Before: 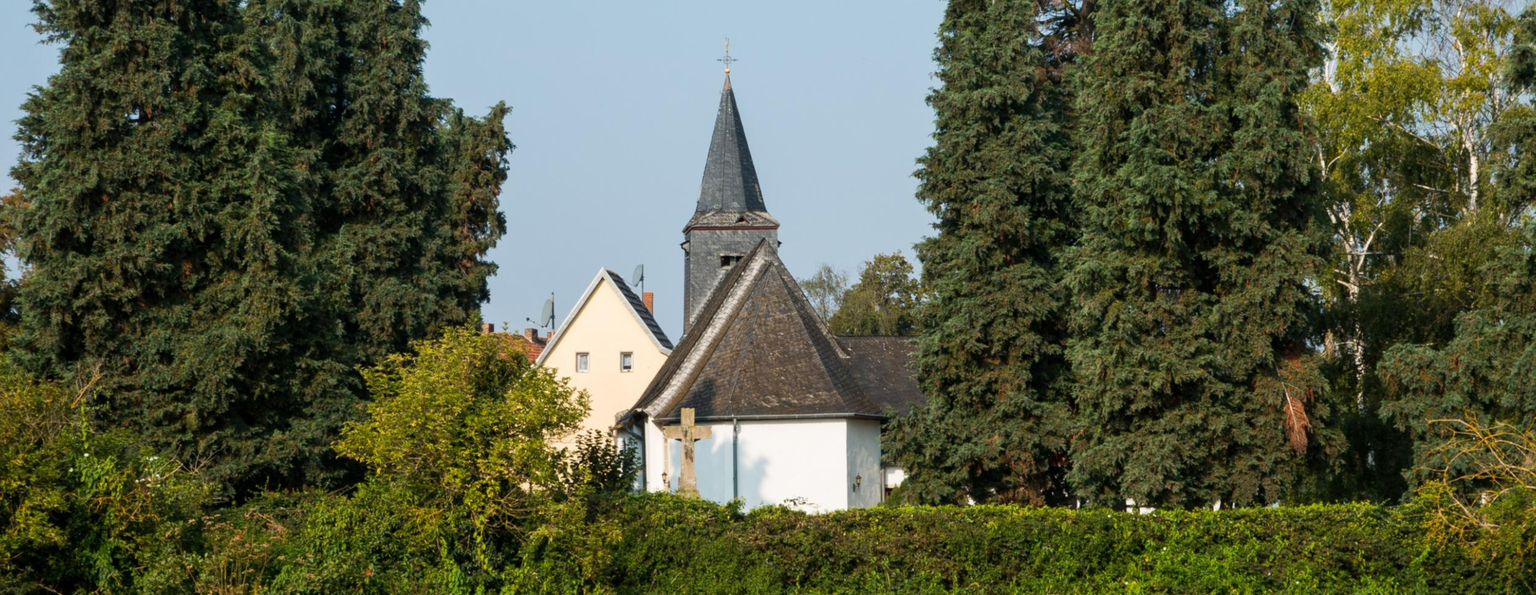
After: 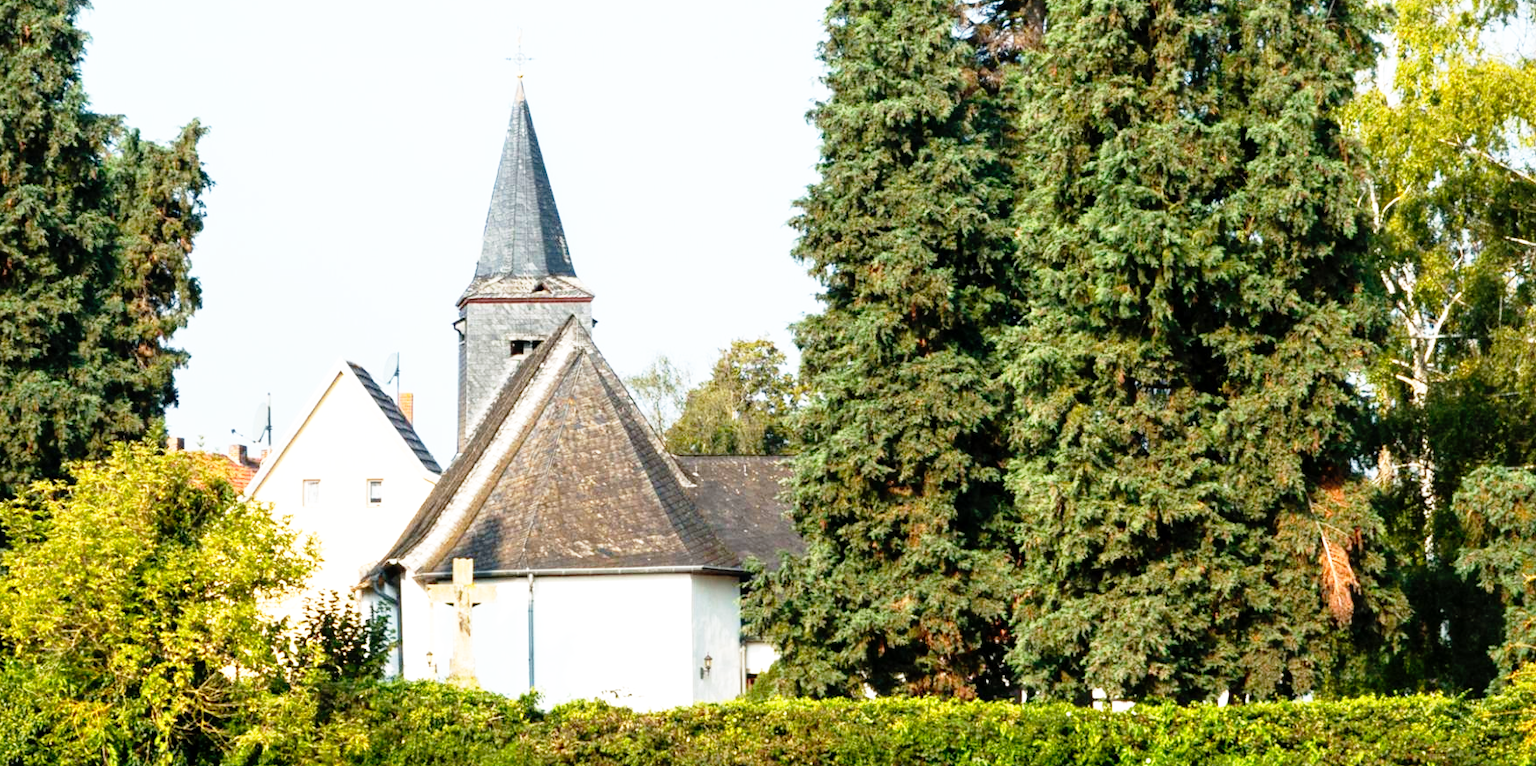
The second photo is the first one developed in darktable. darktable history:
base curve: curves: ch0 [(0, 0) (0.012, 0.01) (0.073, 0.168) (0.31, 0.711) (0.645, 0.957) (1, 1)], preserve colors none
crop and rotate: left 23.826%, top 3.25%, right 6.574%, bottom 7.026%
exposure: black level correction 0.001, exposure 0.499 EV, compensate exposure bias true, compensate highlight preservation false
